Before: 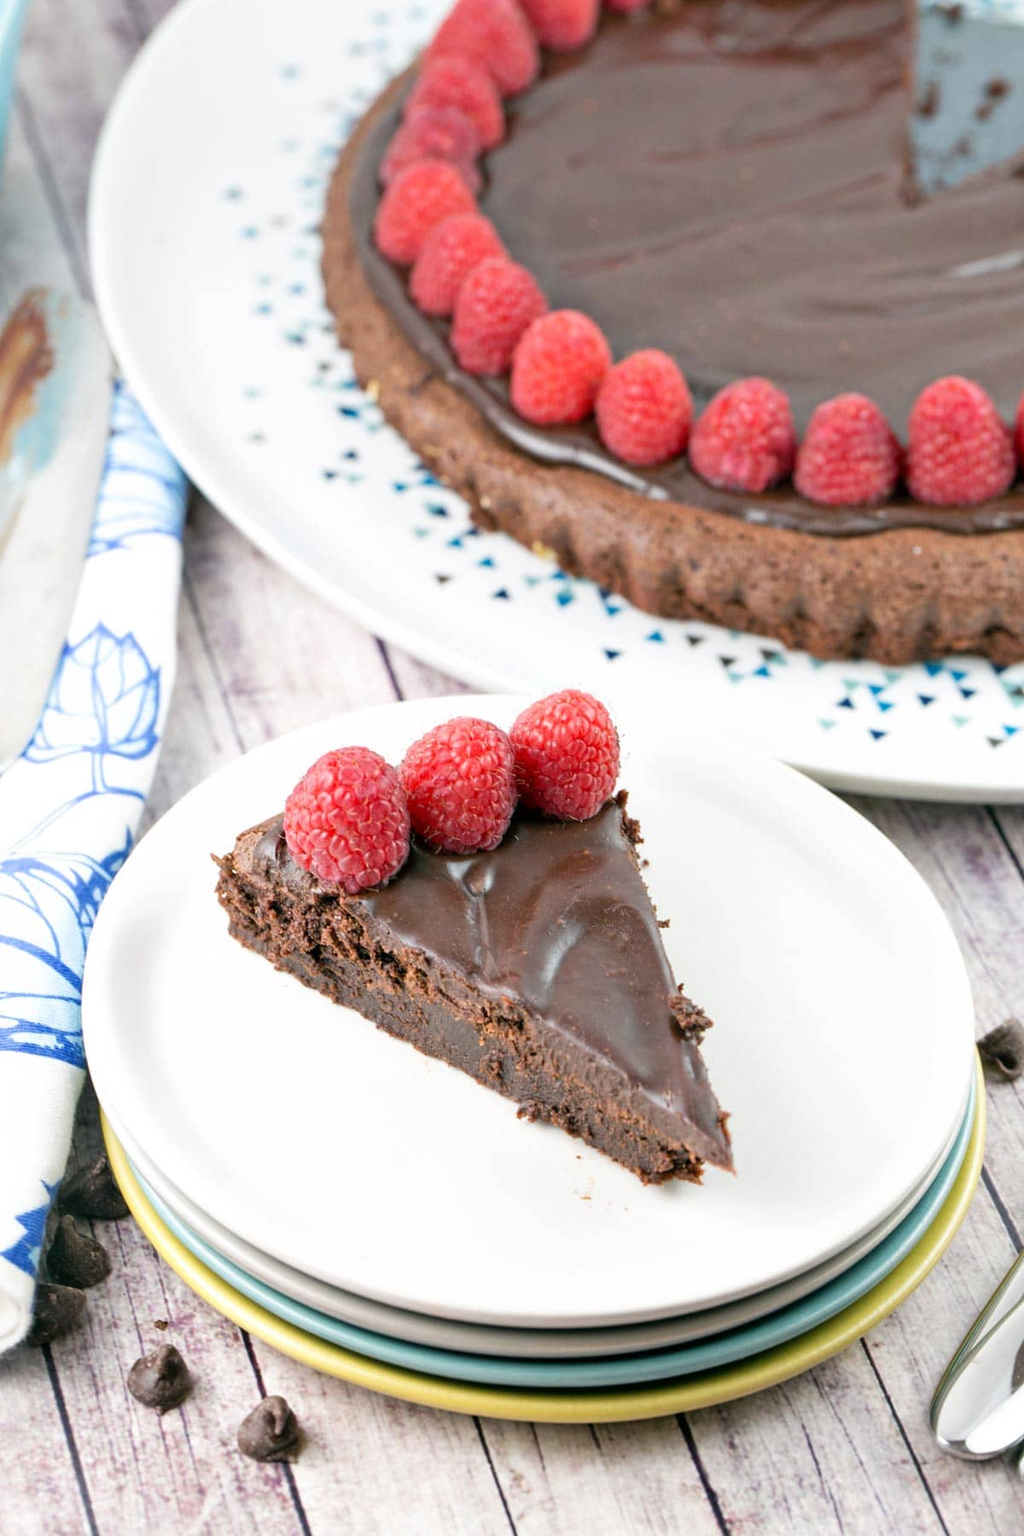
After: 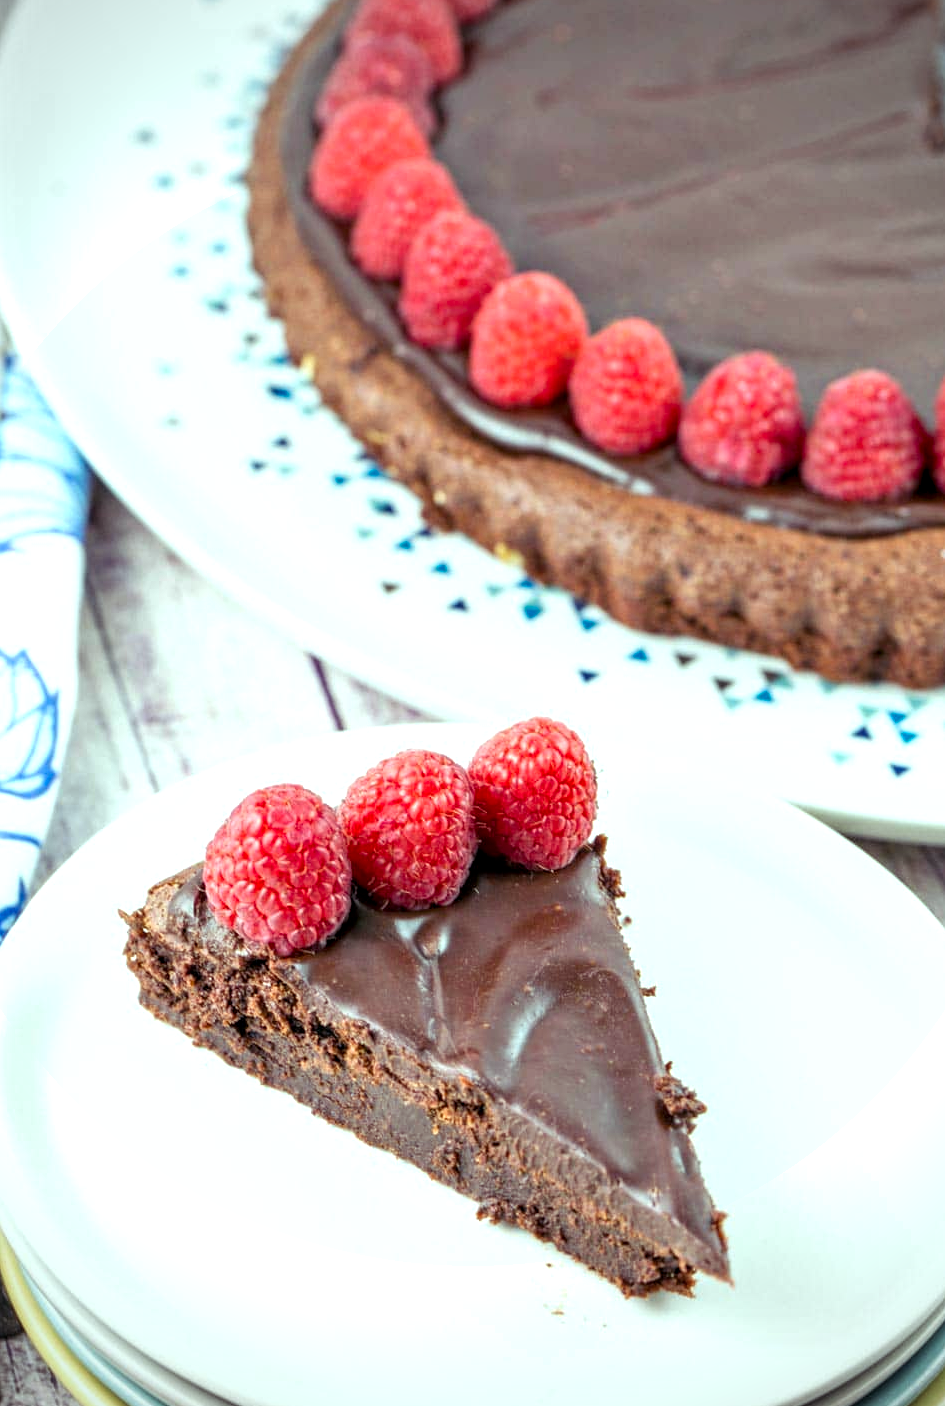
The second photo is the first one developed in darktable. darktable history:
local contrast: detail 130%
crop and rotate: left 10.77%, top 5.1%, right 10.41%, bottom 16.76%
vignetting: unbound false
color balance rgb: shadows lift › luminance 0.49%, shadows lift › chroma 6.83%, shadows lift › hue 300.29°, power › hue 208.98°, highlights gain › luminance 20.24%, highlights gain › chroma 2.73%, highlights gain › hue 173.85°, perceptual saturation grading › global saturation 18.05%
